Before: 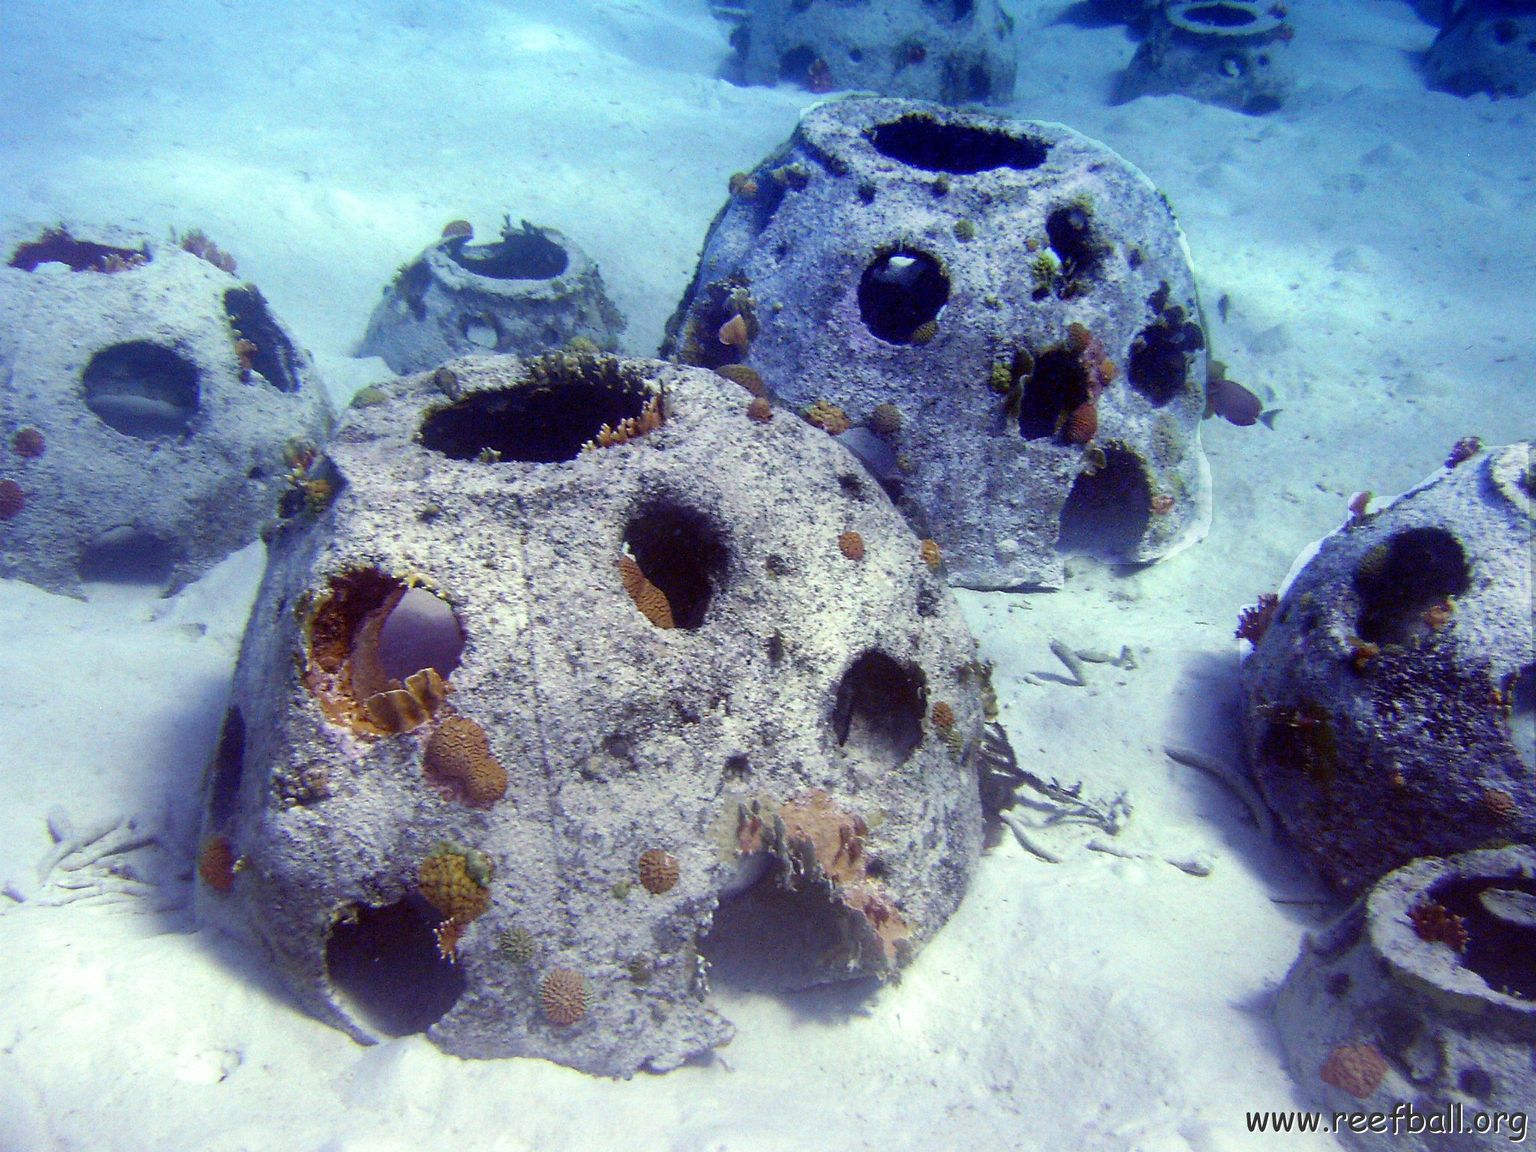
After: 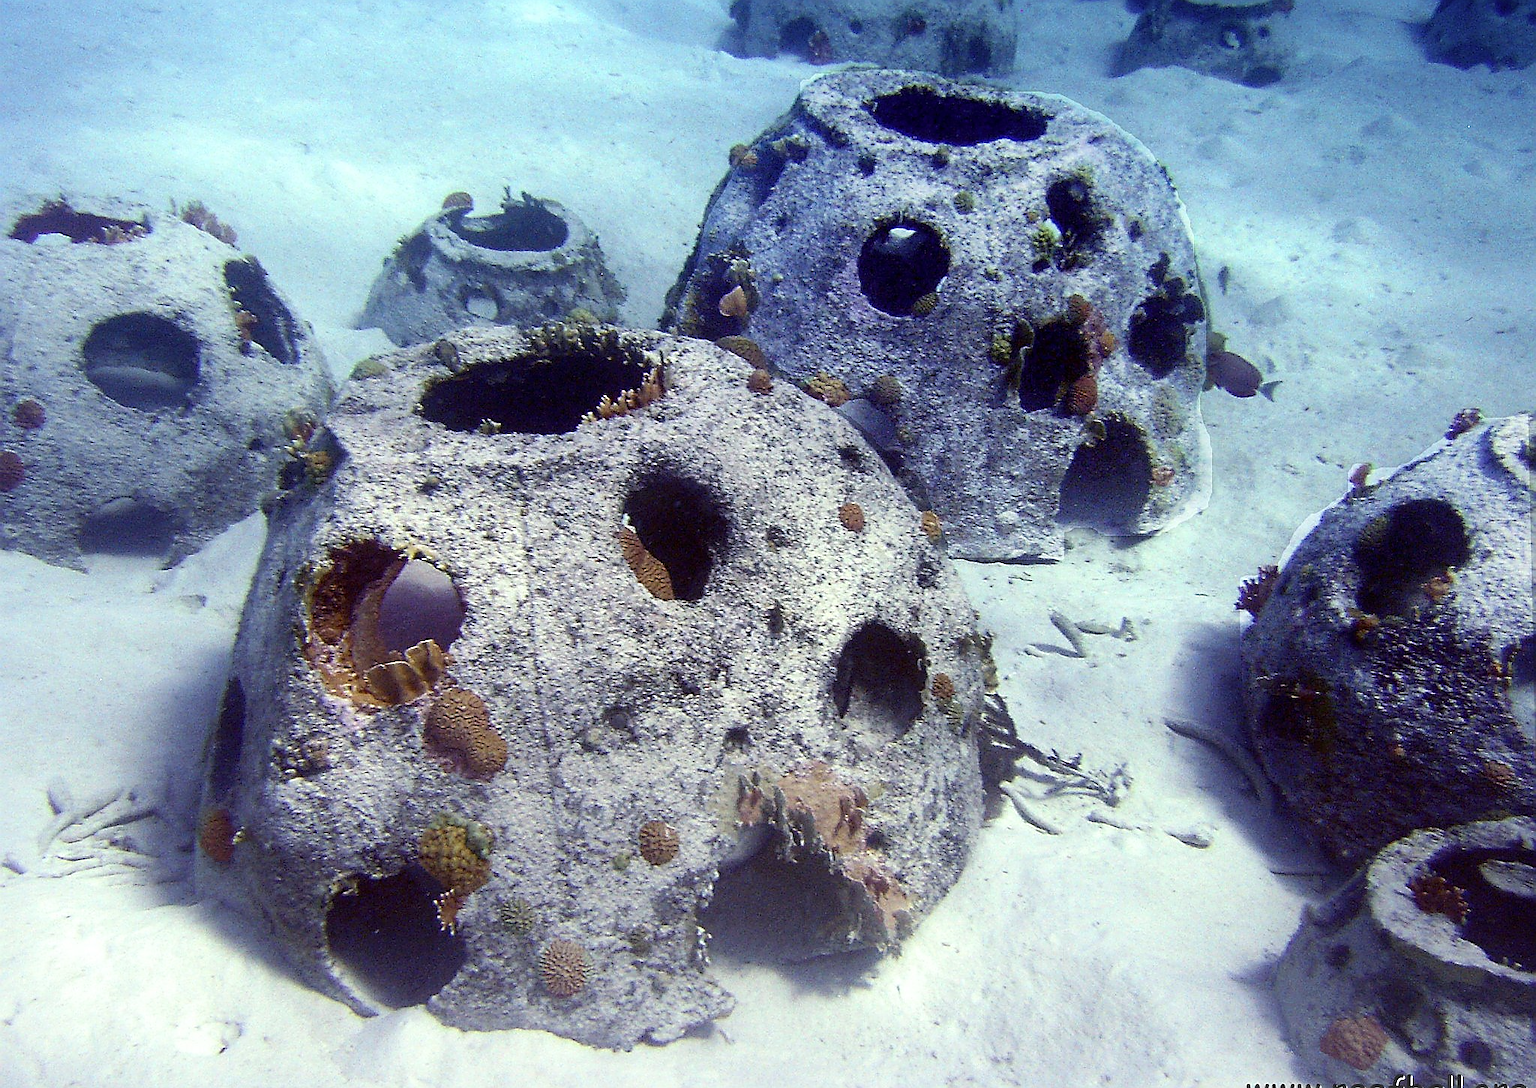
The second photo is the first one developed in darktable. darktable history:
white balance: red 1, blue 1
sharpen: radius 1.4, amount 1.25, threshold 0.7
crop and rotate: top 2.479%, bottom 3.018%
contrast brightness saturation: contrast 0.11, saturation -0.17
